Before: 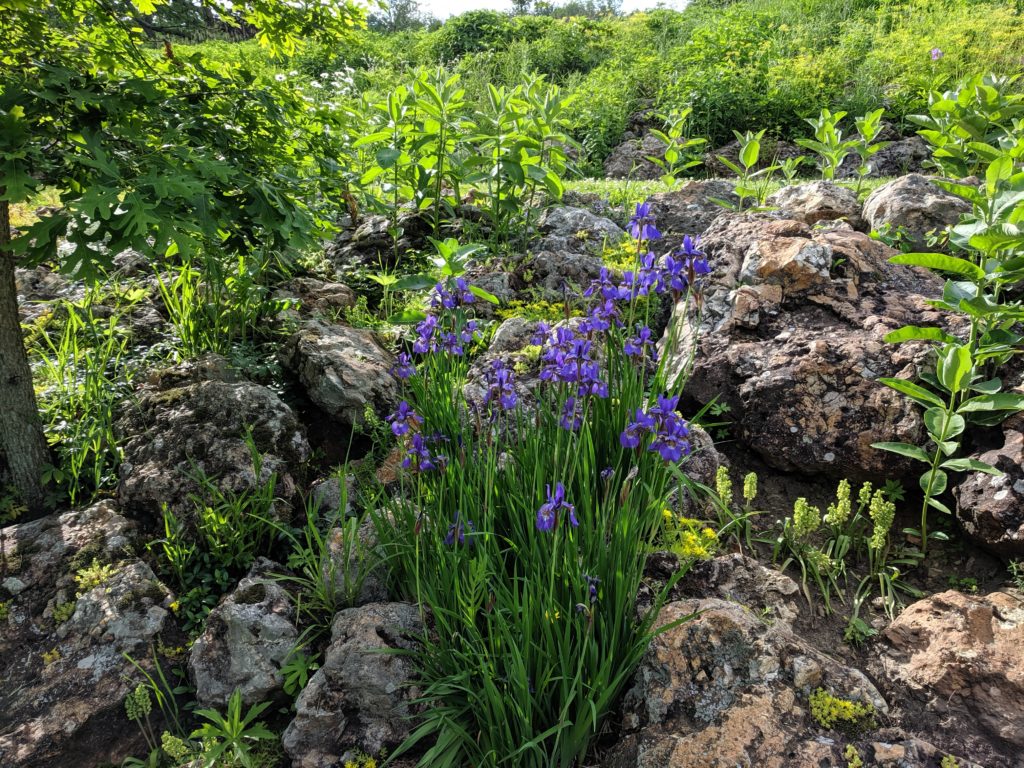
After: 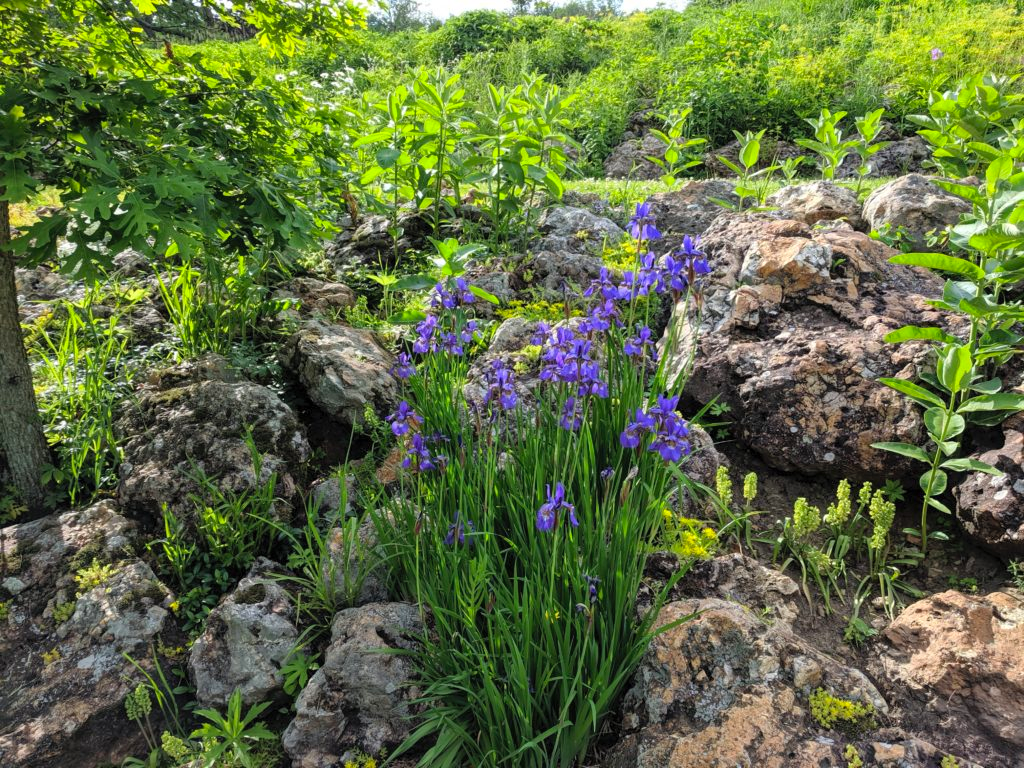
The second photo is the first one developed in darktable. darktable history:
contrast brightness saturation: brightness 0.089, saturation 0.193
tone equalizer: on, module defaults
